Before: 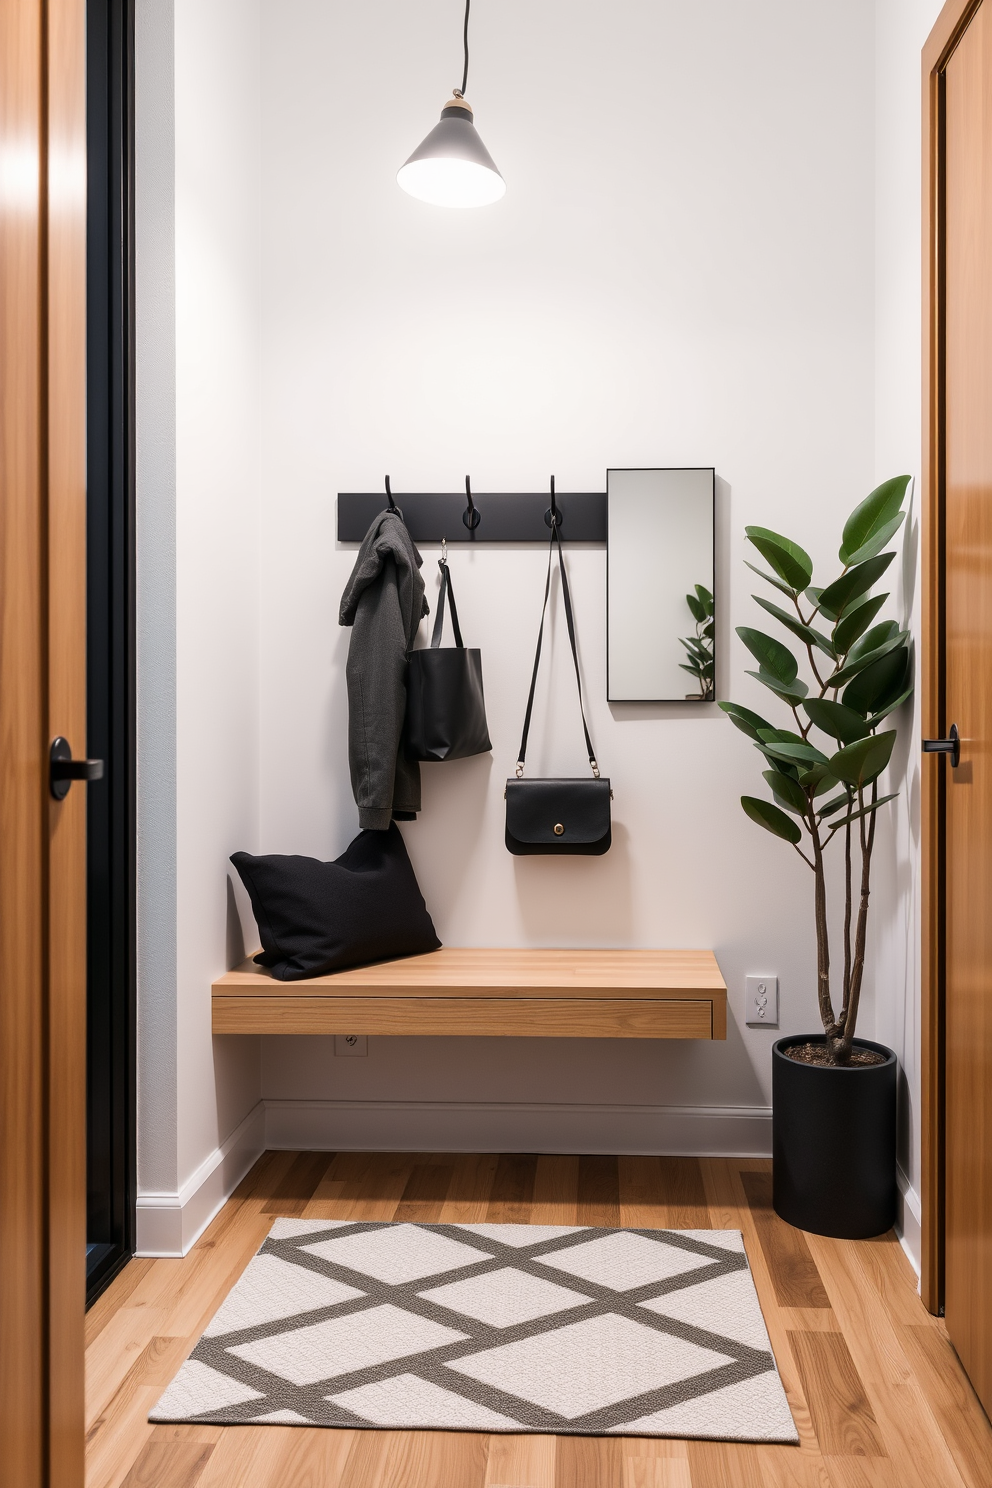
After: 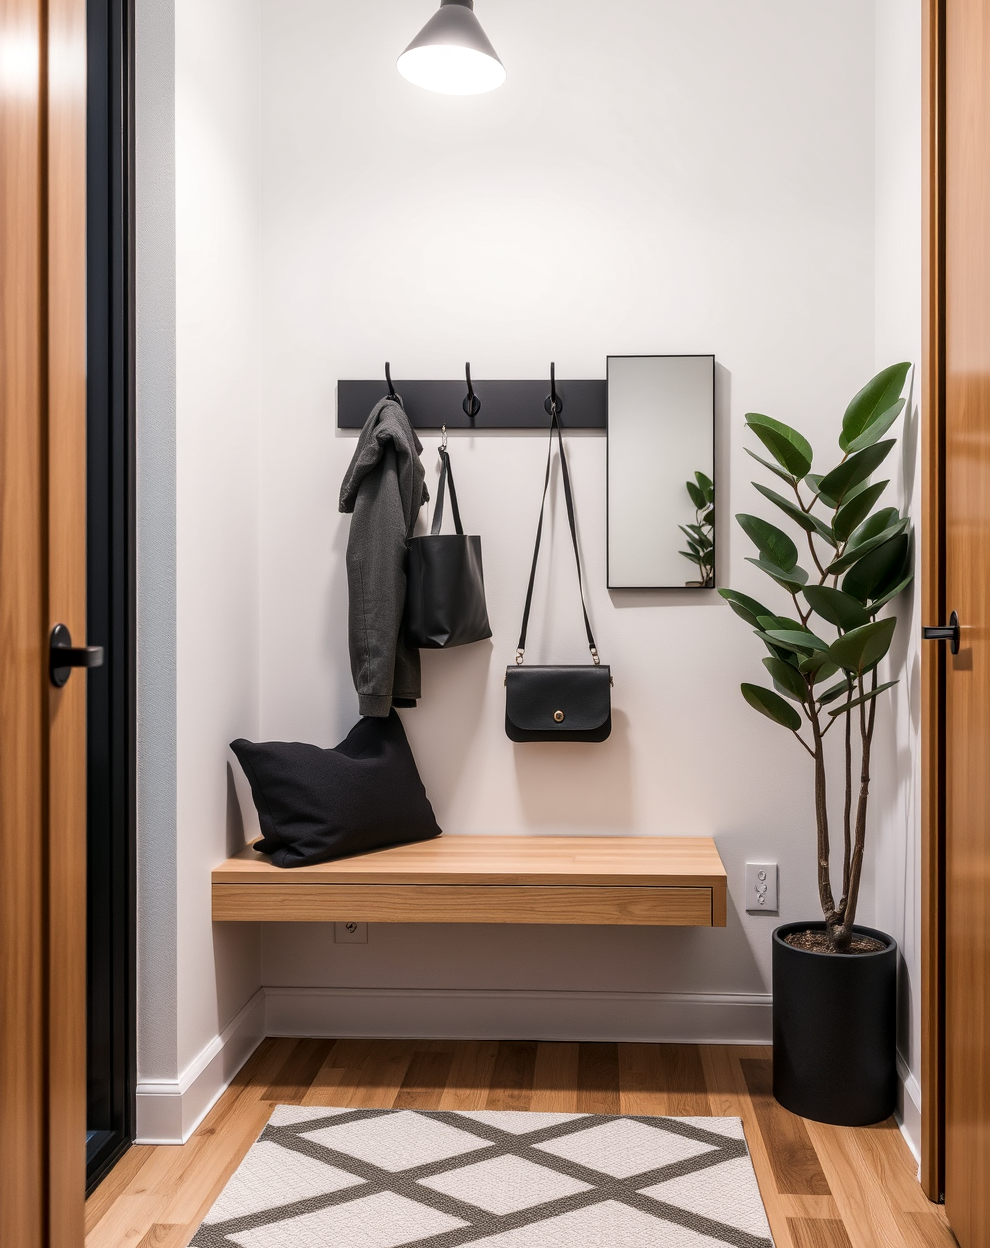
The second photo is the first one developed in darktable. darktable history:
crop: top 7.625%, bottom 8.027%
local contrast: on, module defaults
